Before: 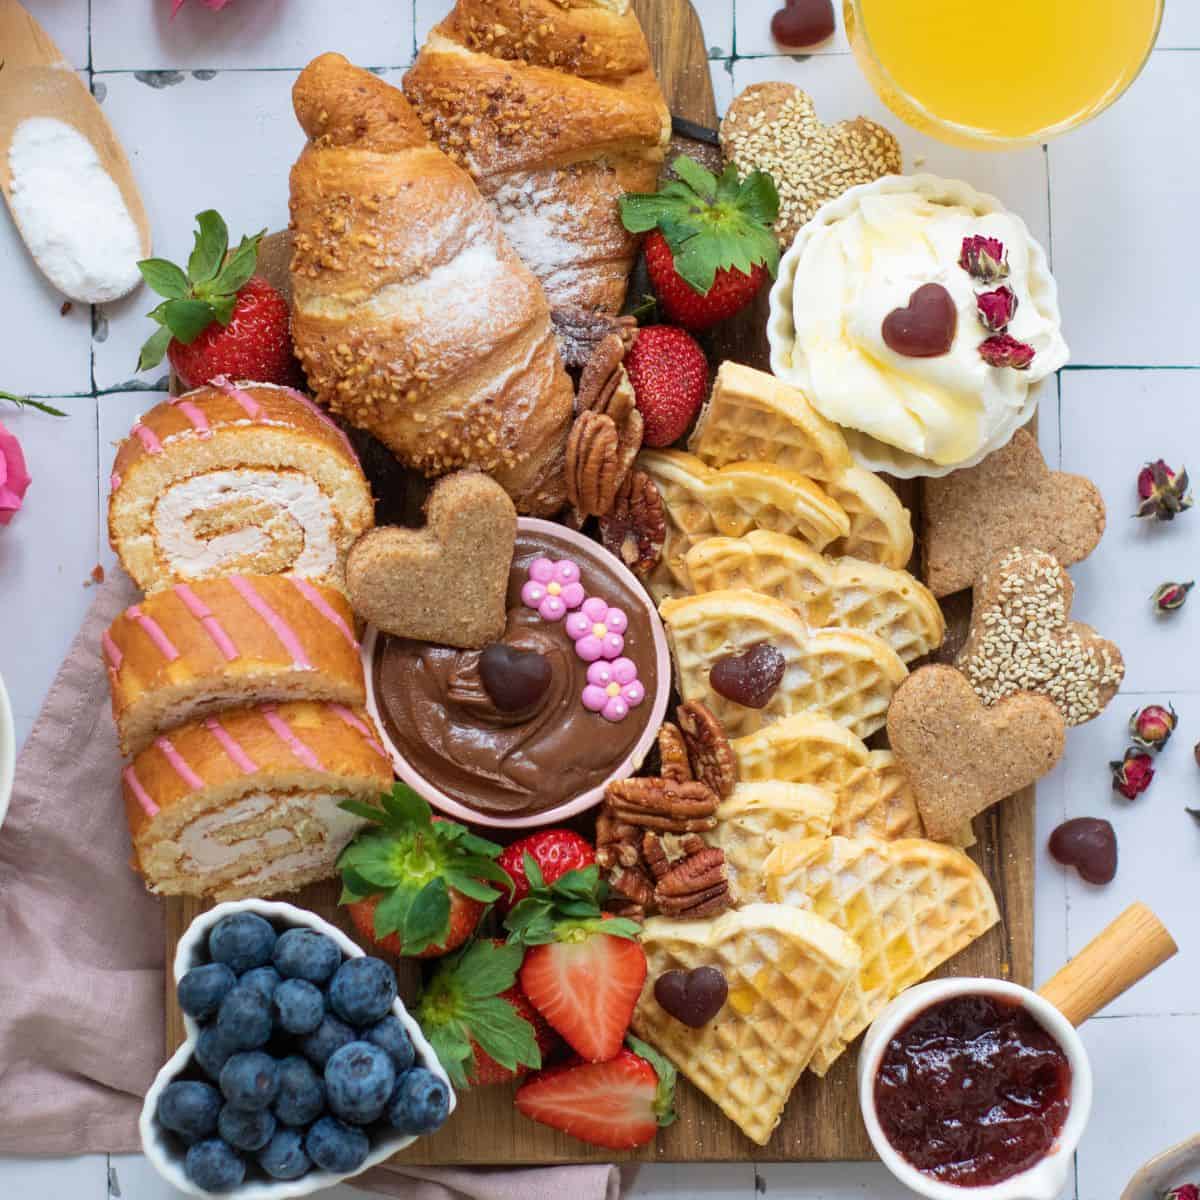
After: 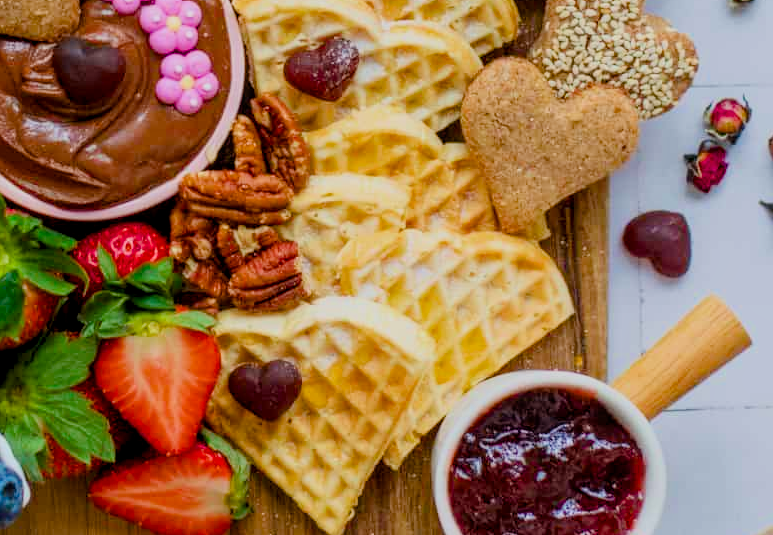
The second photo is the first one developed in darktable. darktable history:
contrast brightness saturation: saturation 0.122
local contrast: on, module defaults
filmic rgb: black relative exposure -7.65 EV, white relative exposure 4.56 EV, hardness 3.61, color science v6 (2022)
crop and rotate: left 35.578%, top 50.622%, bottom 4.772%
color balance rgb: perceptual saturation grading › global saturation 20%, perceptual saturation grading › highlights -25.726%, perceptual saturation grading › shadows 49.695%, global vibrance 14.387%
